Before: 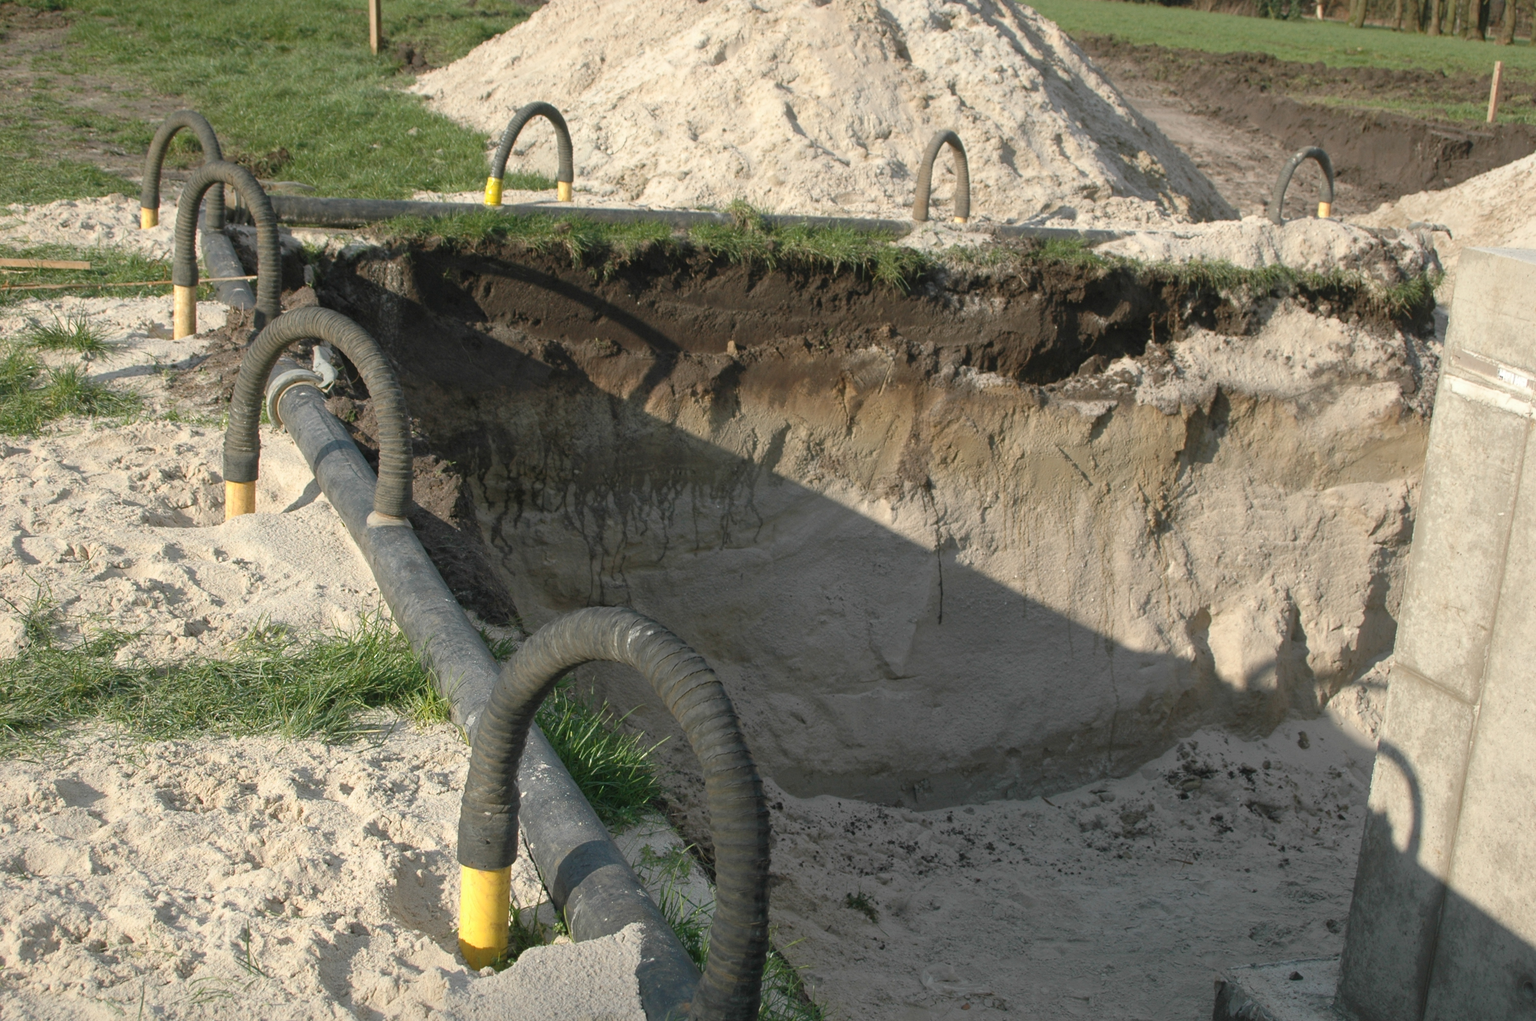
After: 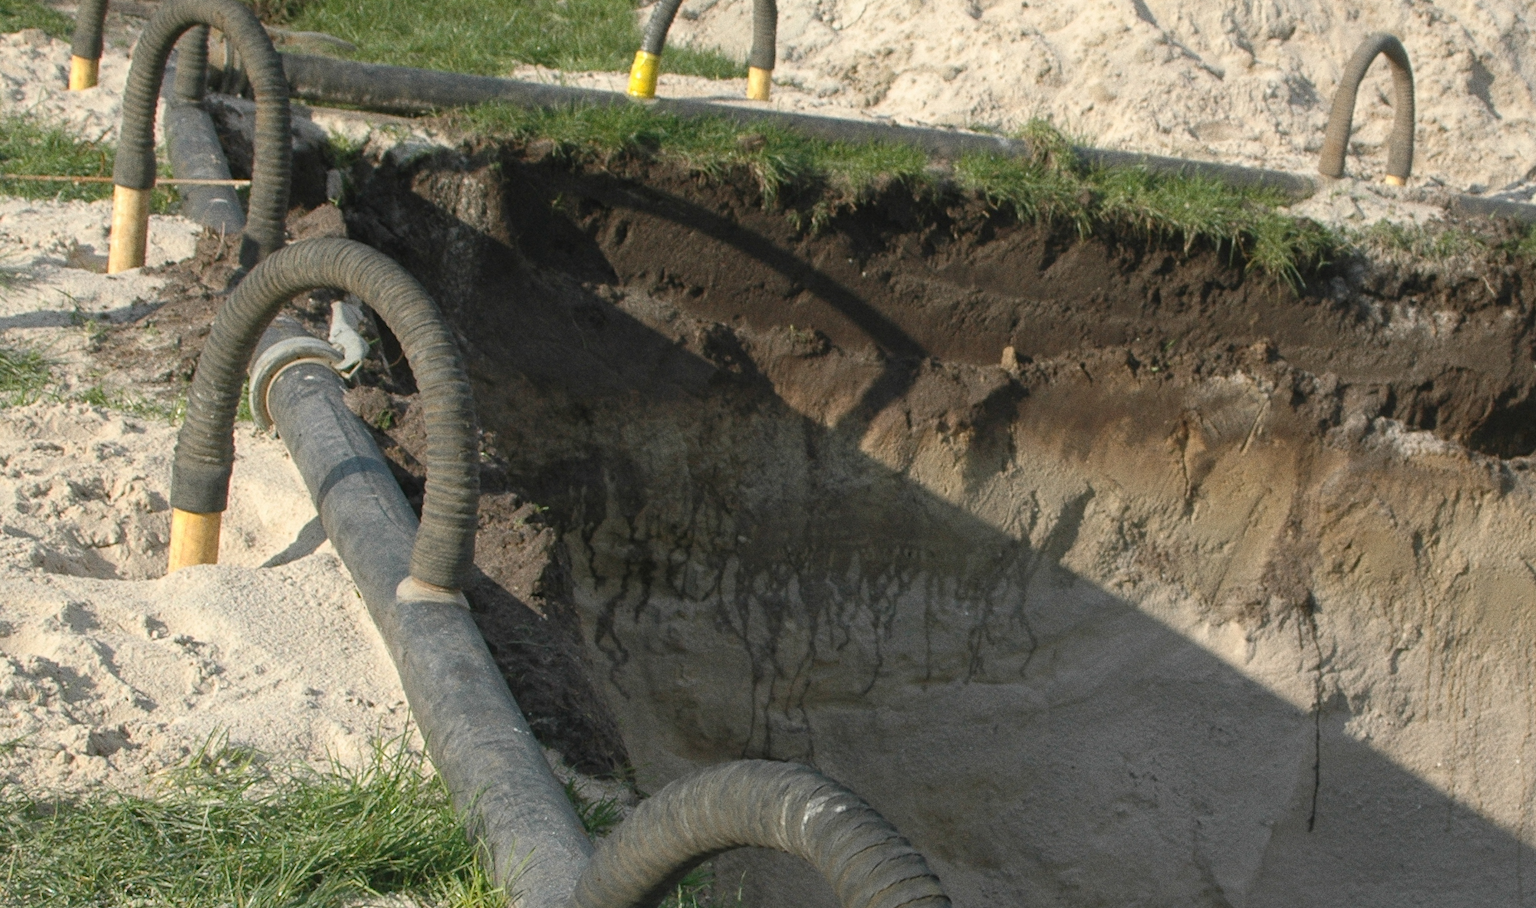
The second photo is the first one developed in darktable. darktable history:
crop and rotate: angle -4.99°, left 2.122%, top 6.945%, right 27.566%, bottom 30.519%
grain: coarseness 0.09 ISO
rotate and perspective: rotation -0.45°, automatic cropping original format, crop left 0.008, crop right 0.992, crop top 0.012, crop bottom 0.988
